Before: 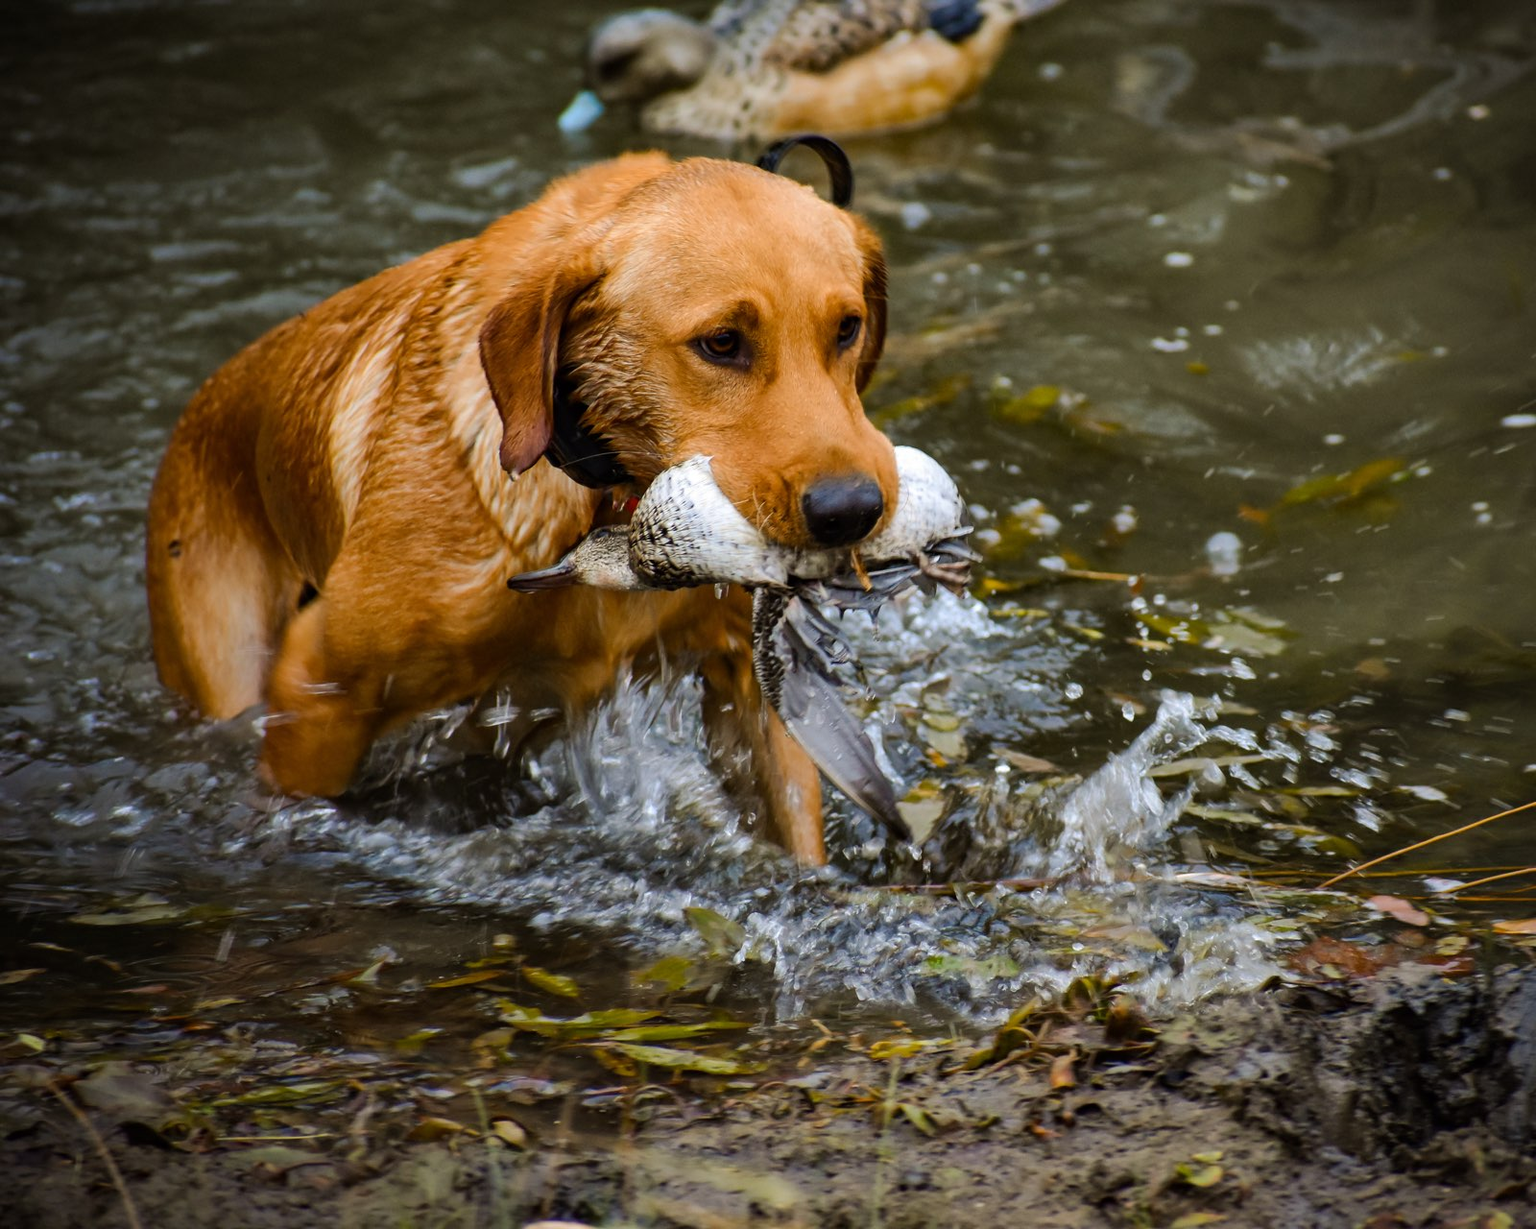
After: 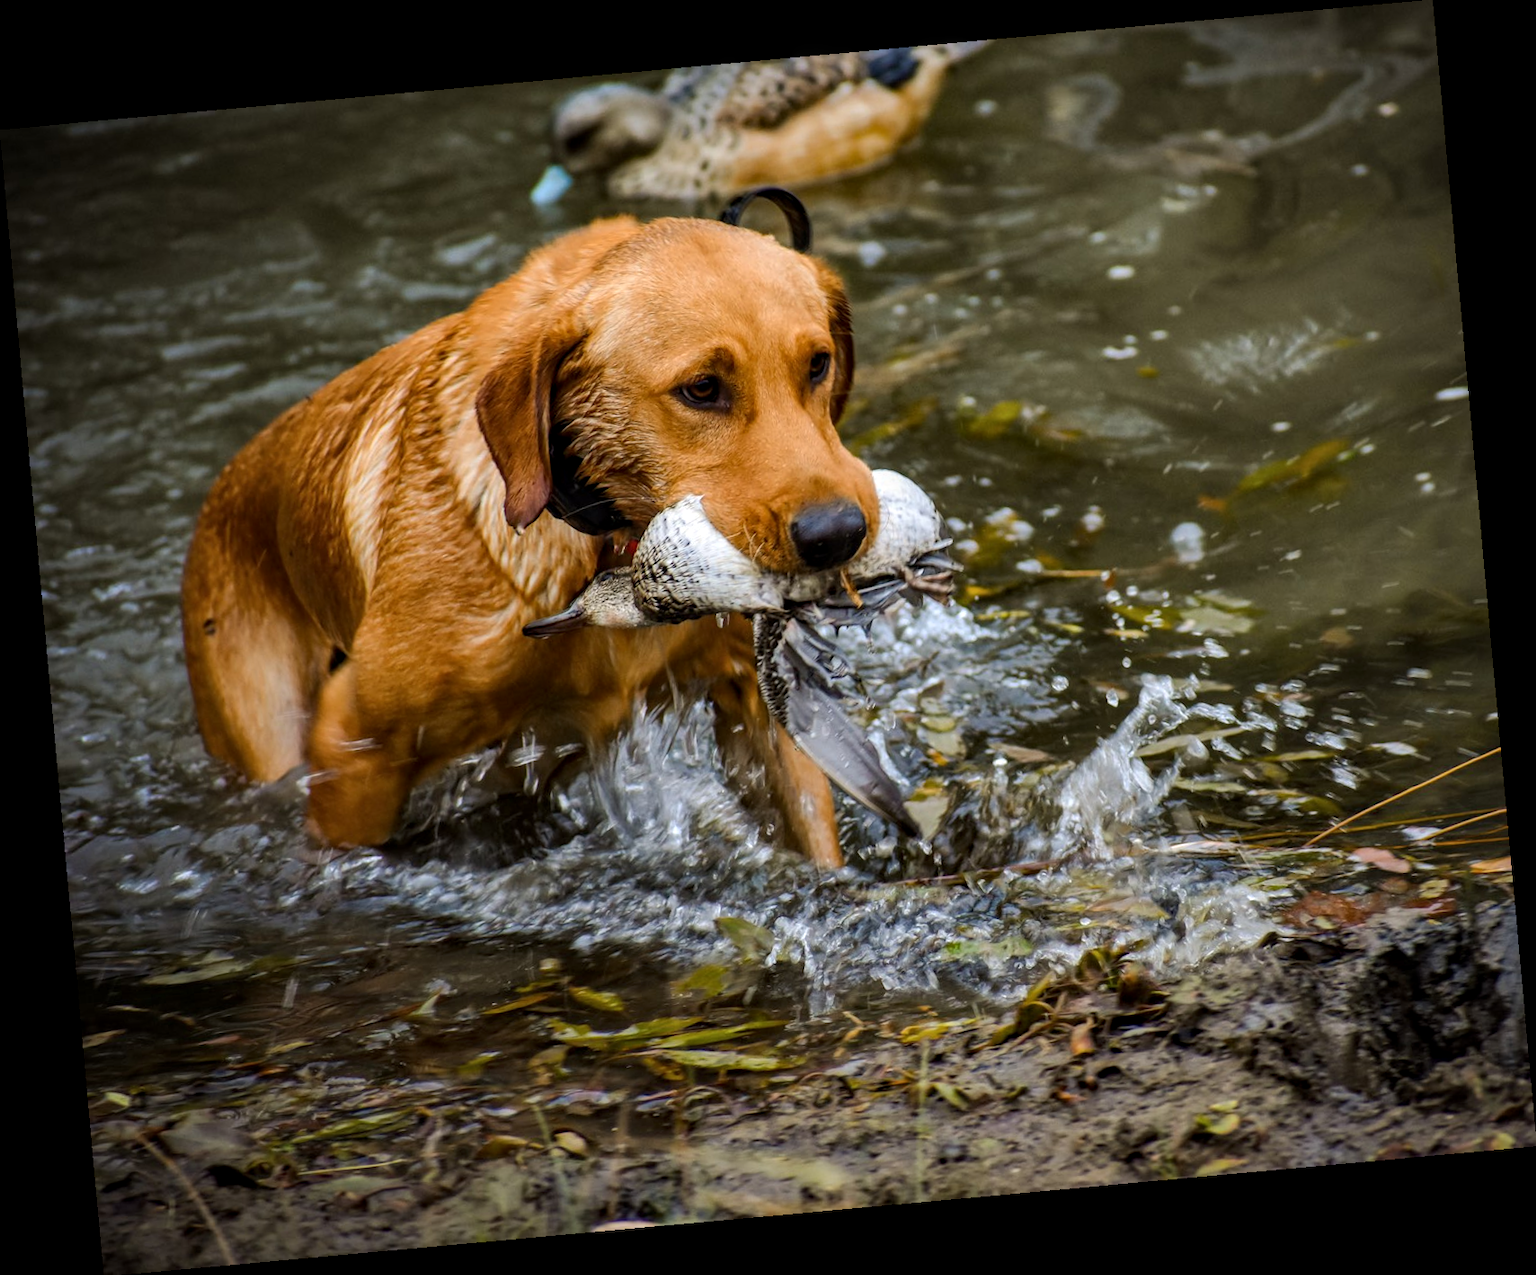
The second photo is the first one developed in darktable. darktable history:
rotate and perspective: rotation -5.2°, automatic cropping off
local contrast: on, module defaults
